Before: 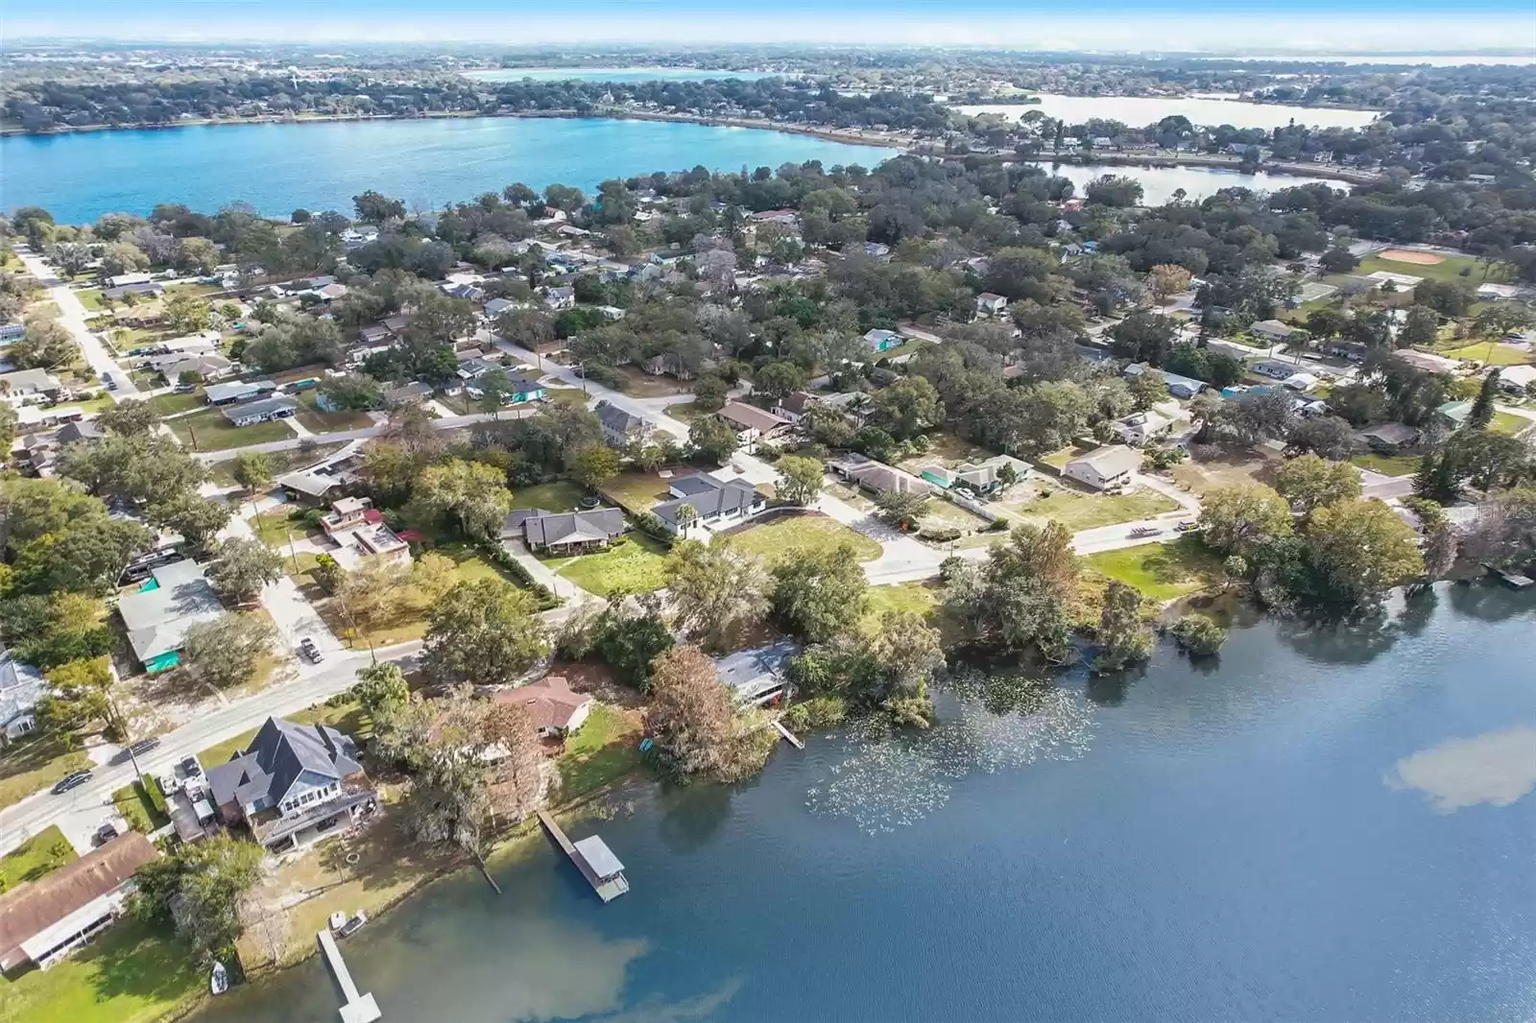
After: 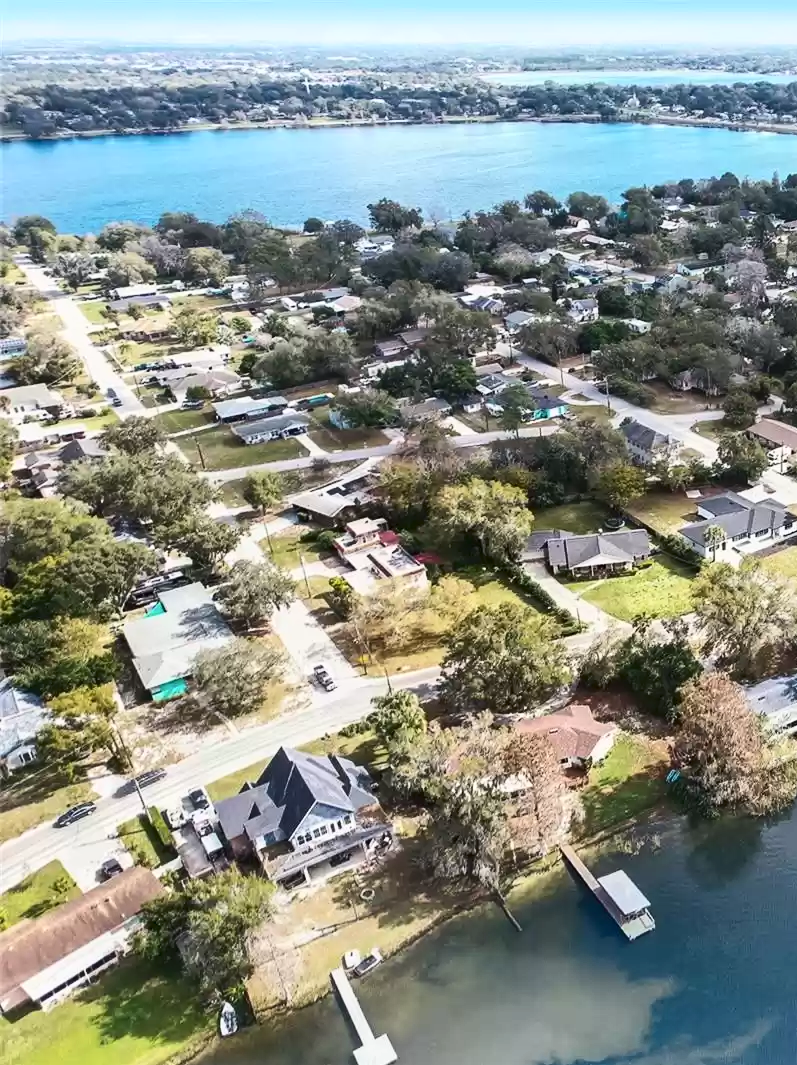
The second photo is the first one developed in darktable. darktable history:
contrast brightness saturation: contrast 0.272
crop and rotate: left 0.036%, top 0%, right 50.131%
